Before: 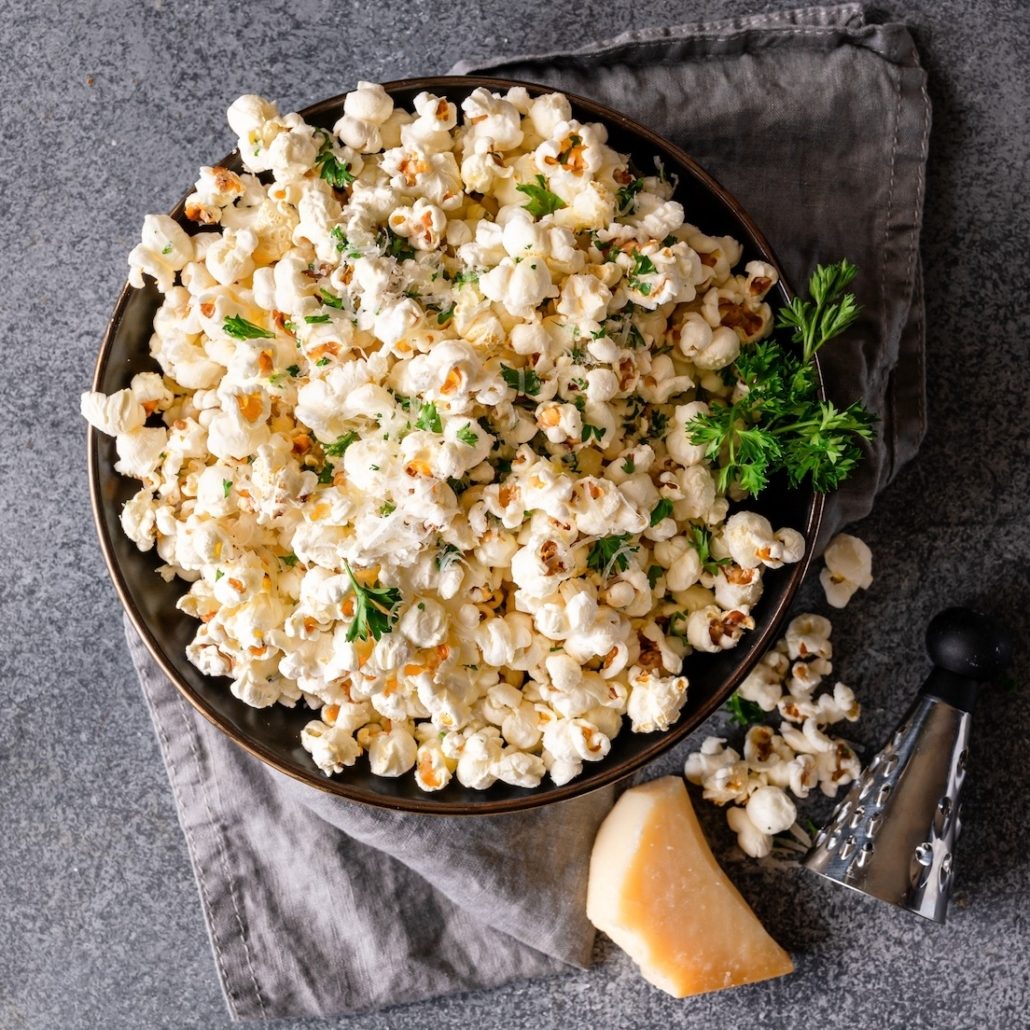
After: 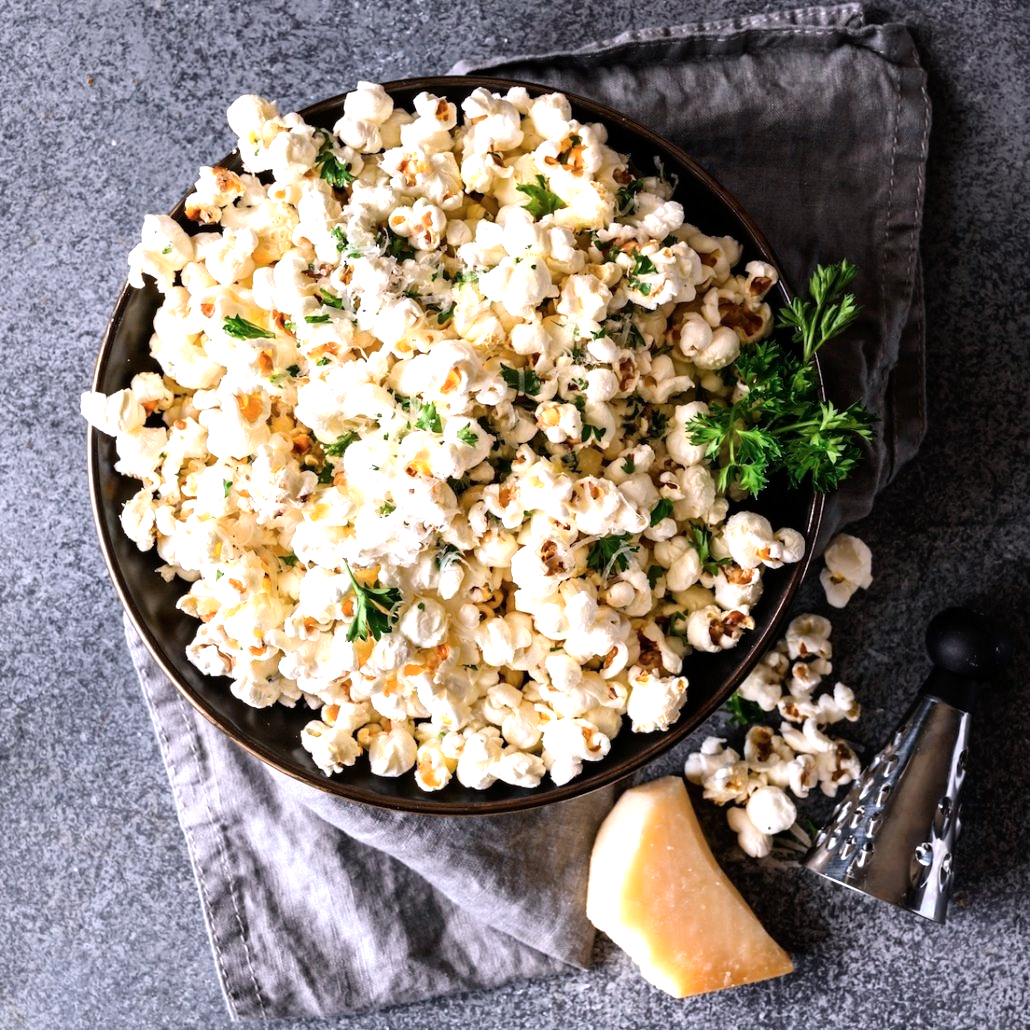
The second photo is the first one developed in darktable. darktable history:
tone equalizer: -8 EV -0.75 EV, -7 EV -0.7 EV, -6 EV -0.6 EV, -5 EV -0.4 EV, -3 EV 0.4 EV, -2 EV 0.6 EV, -1 EV 0.7 EV, +0 EV 0.75 EV, edges refinement/feathering 500, mask exposure compensation -1.57 EV, preserve details no
color calibration: illuminant as shot in camera, x 0.358, y 0.373, temperature 4628.91 K
white balance: emerald 1
